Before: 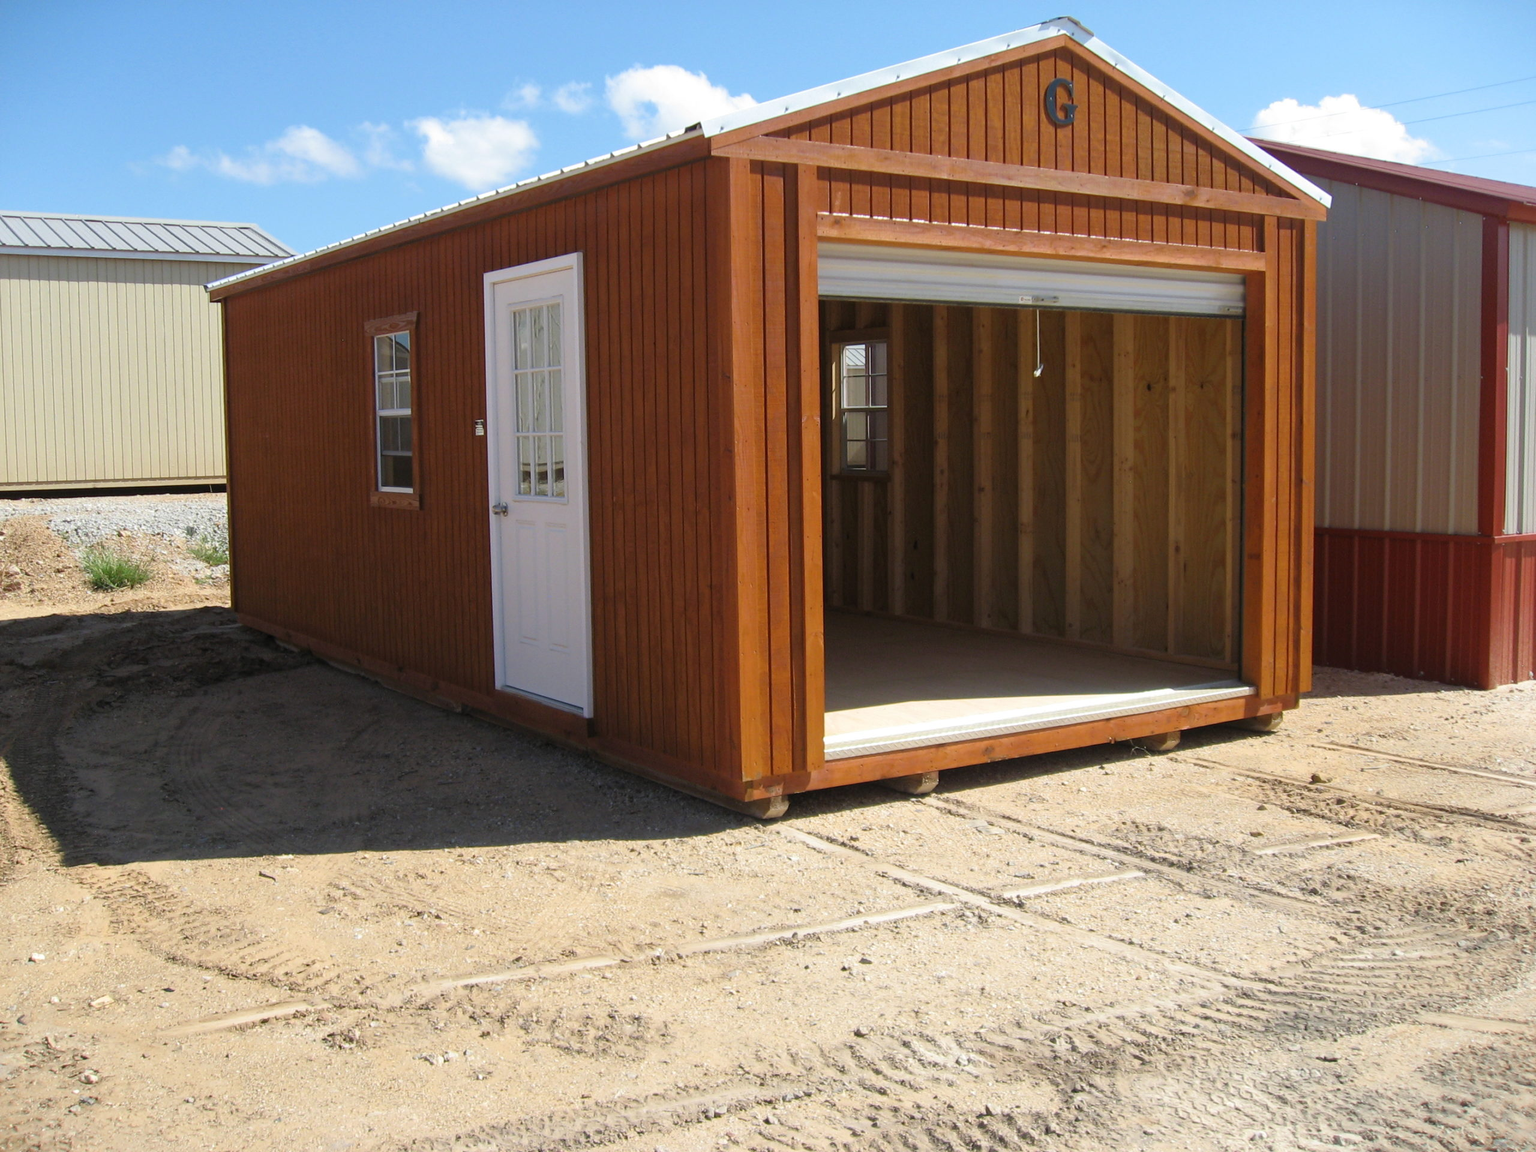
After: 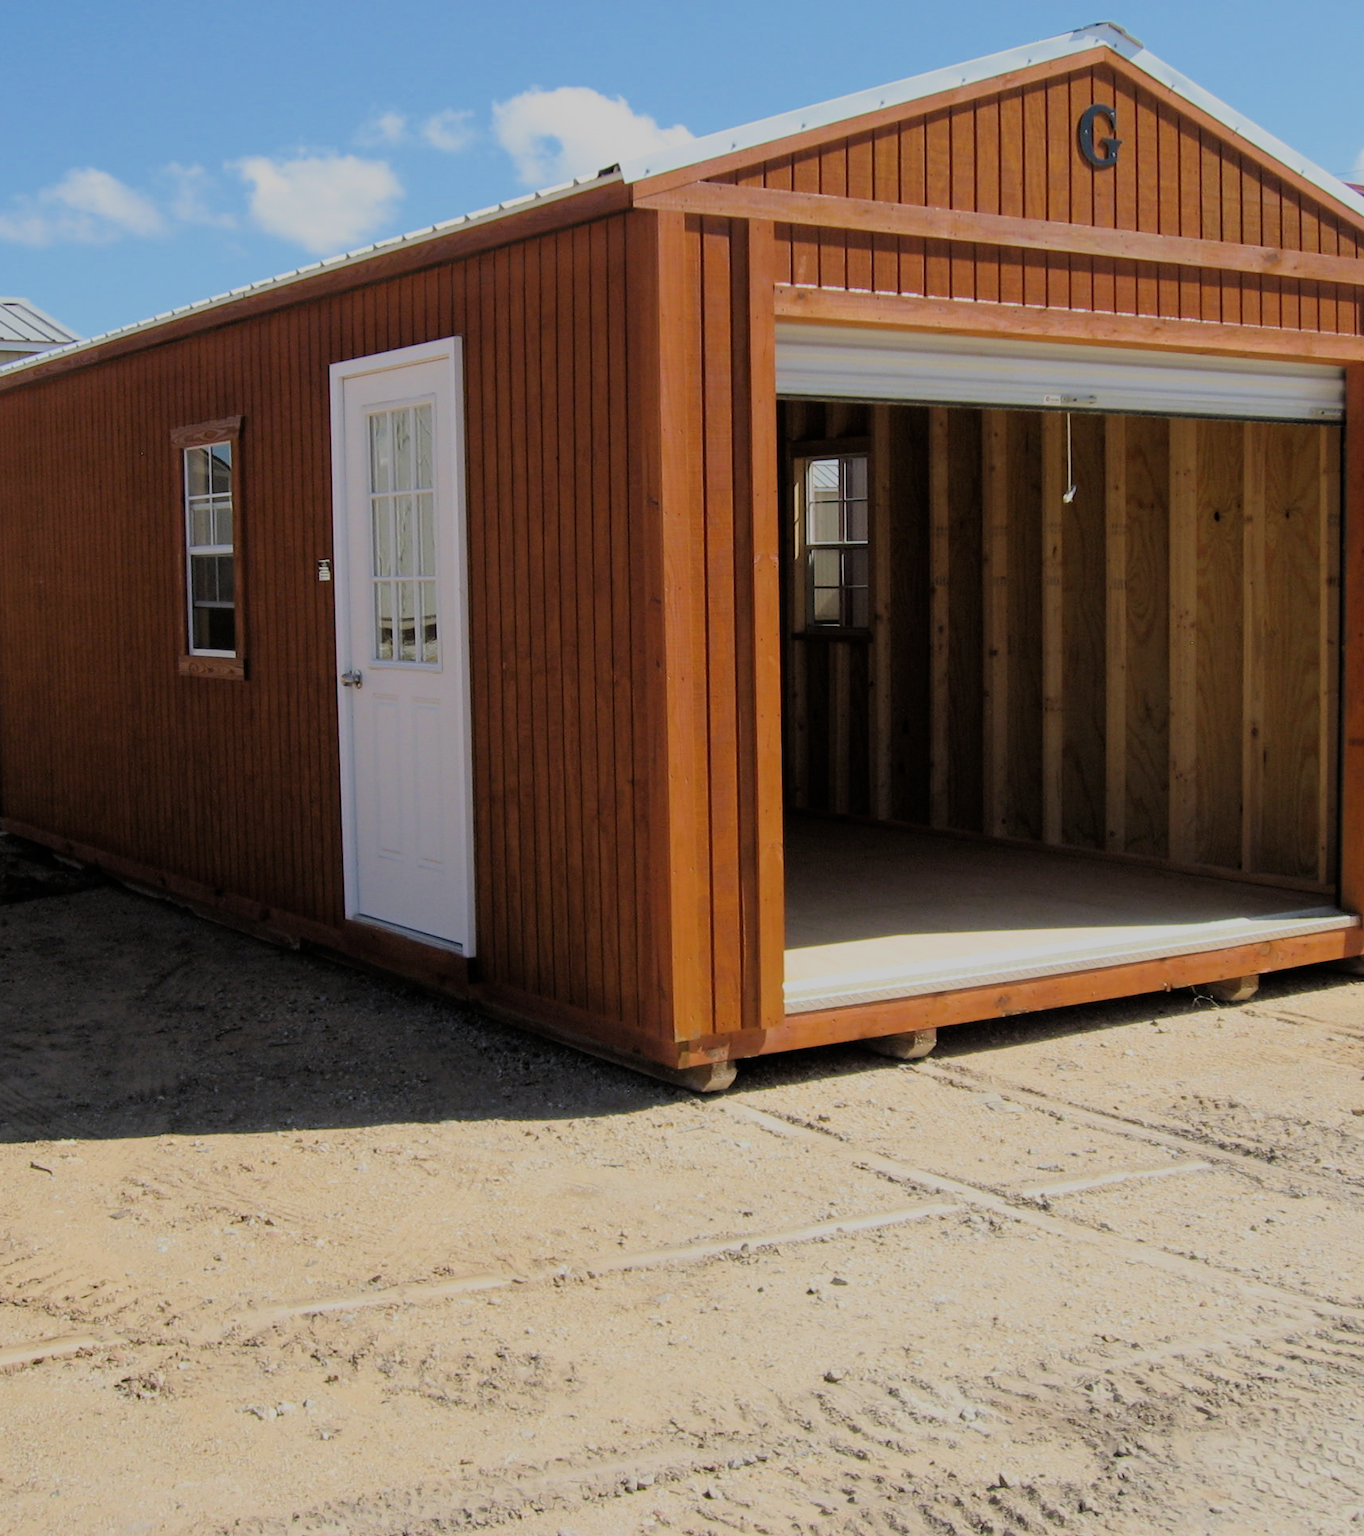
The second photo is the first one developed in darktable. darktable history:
crop: left 15.419%, right 17.914%
filmic rgb: black relative exposure -6.15 EV, white relative exposure 6.96 EV, hardness 2.23, color science v6 (2022)
white balance: red 1, blue 1
